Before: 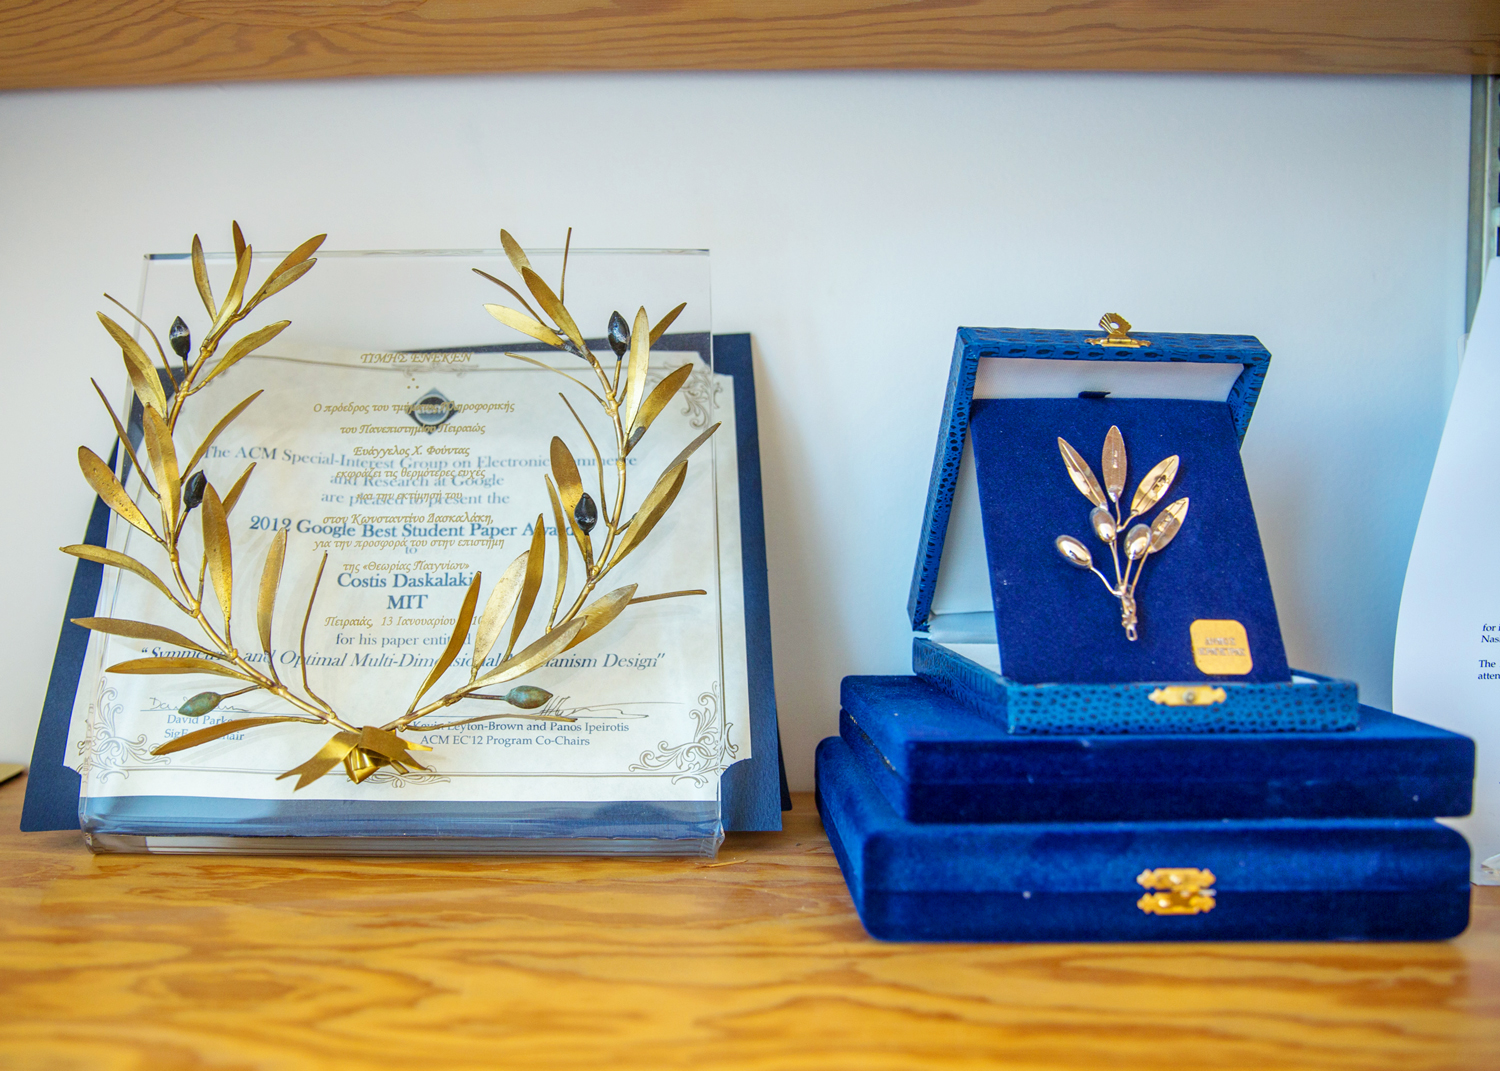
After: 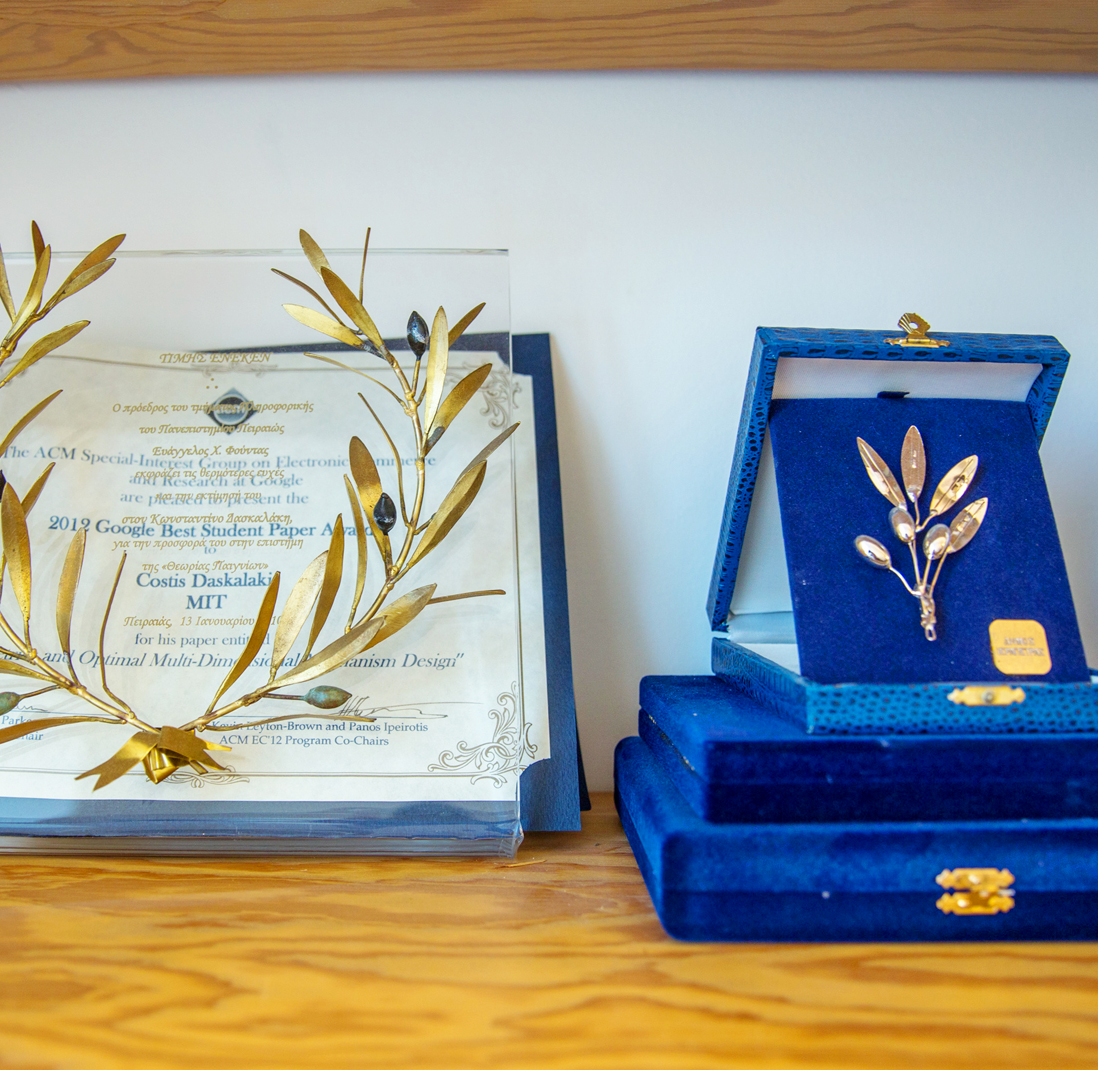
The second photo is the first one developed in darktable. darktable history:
crop: left 13.443%, right 13.31%
exposure: black level correction 0.001, compensate highlight preservation false
